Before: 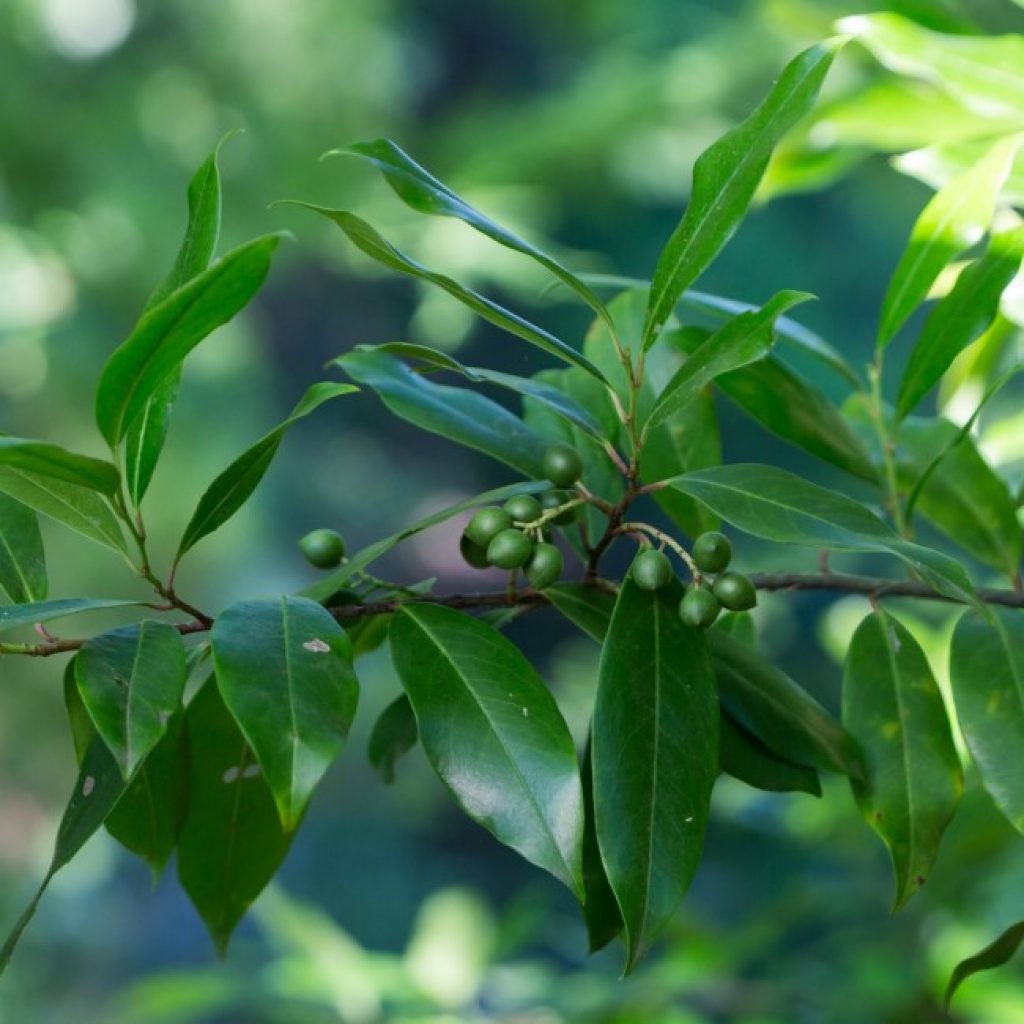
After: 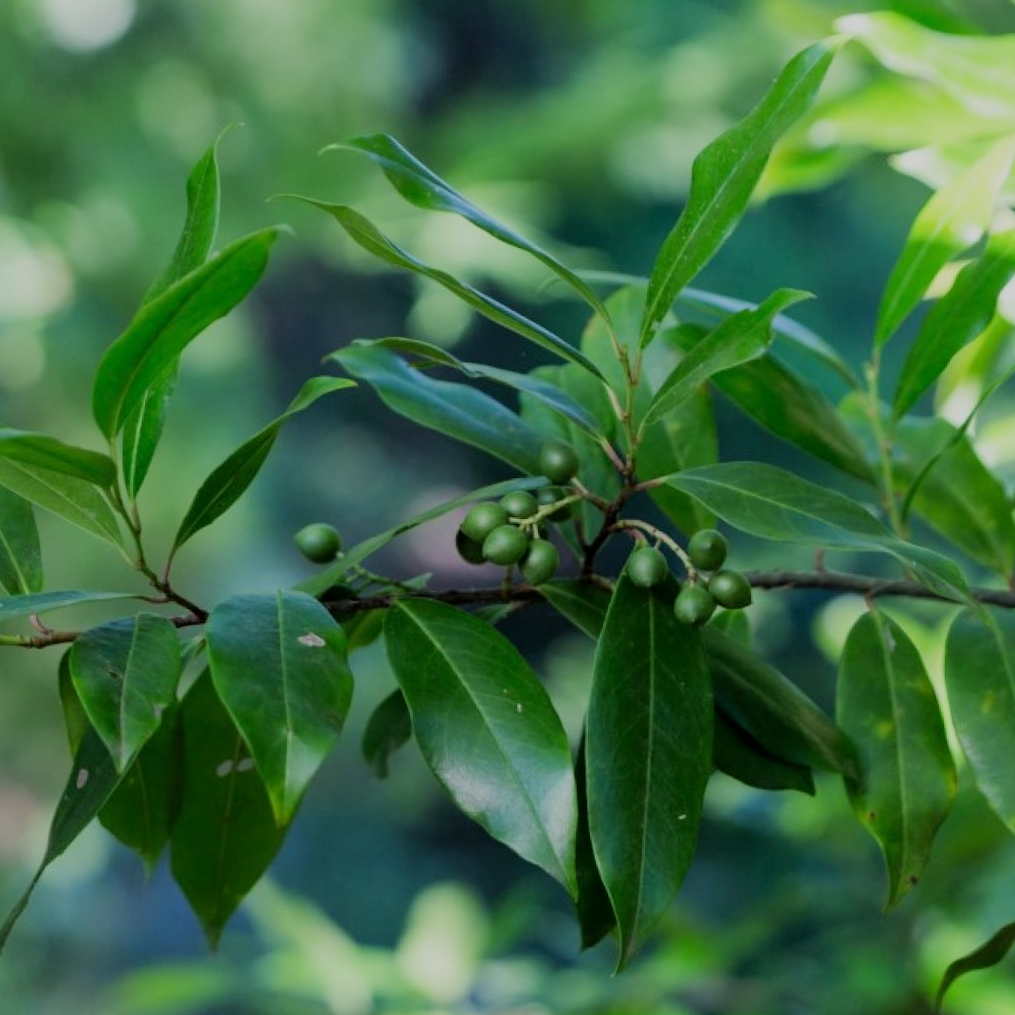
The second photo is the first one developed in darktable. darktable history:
filmic rgb: black relative exposure -7.32 EV, white relative exposure 5.09 EV, hardness 3.2
crop and rotate: angle -0.5°
